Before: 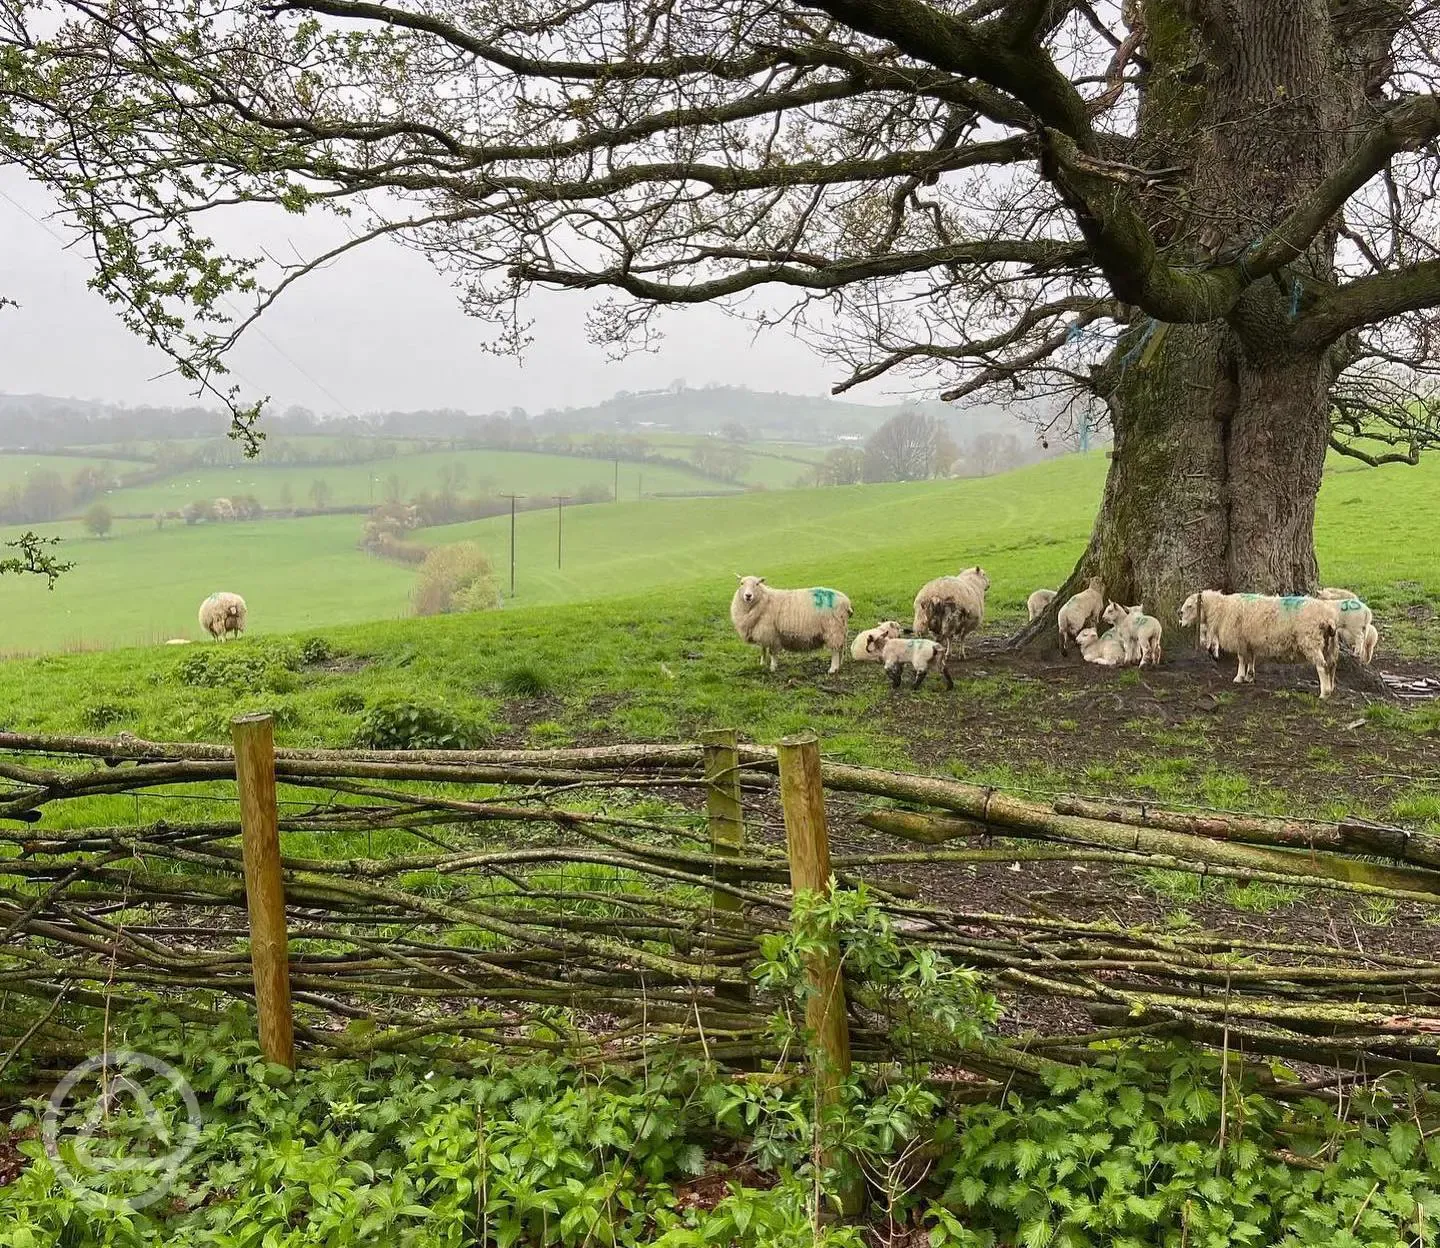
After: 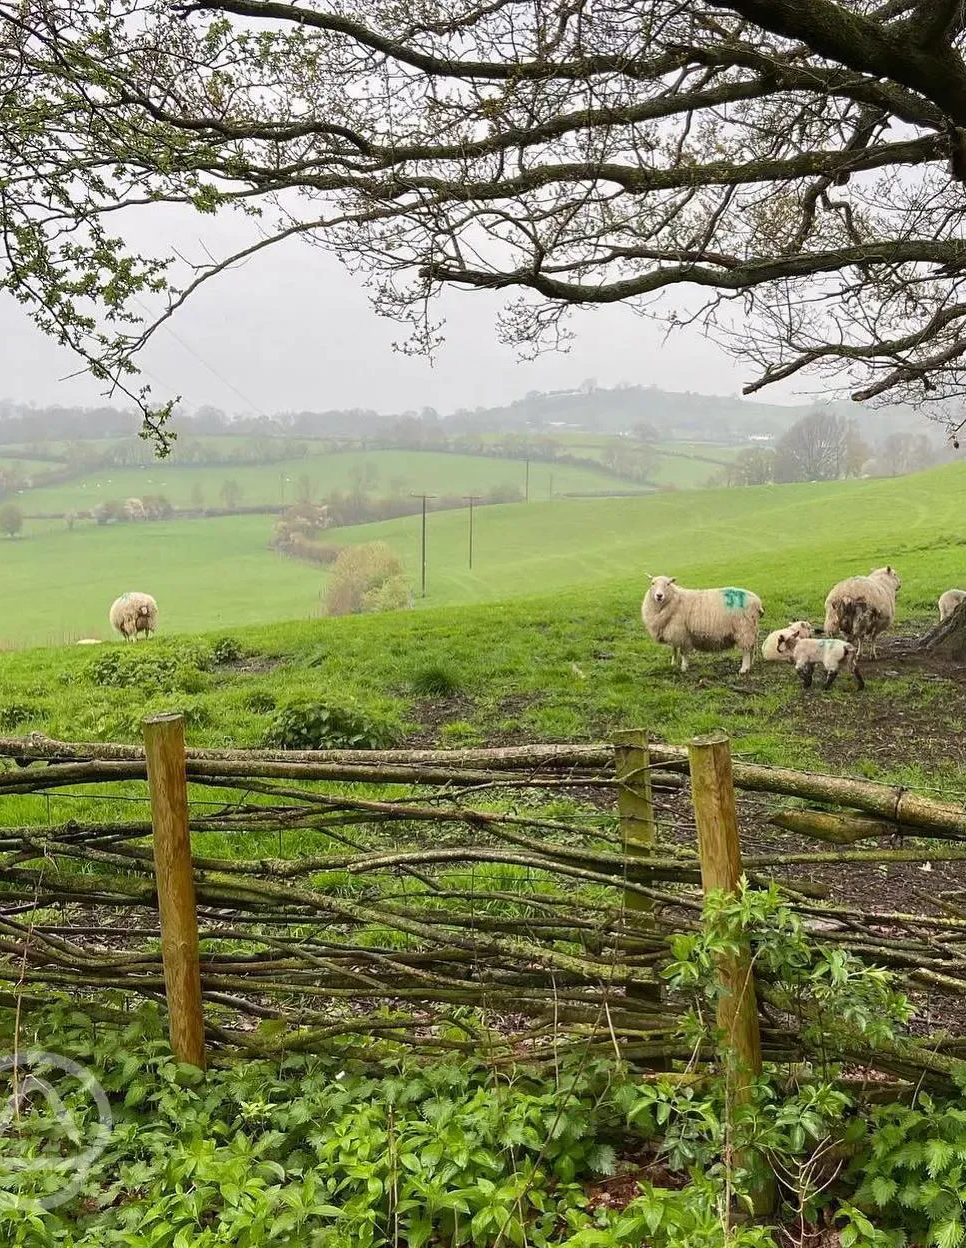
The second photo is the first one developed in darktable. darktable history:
crop and rotate: left 6.196%, right 26.704%
